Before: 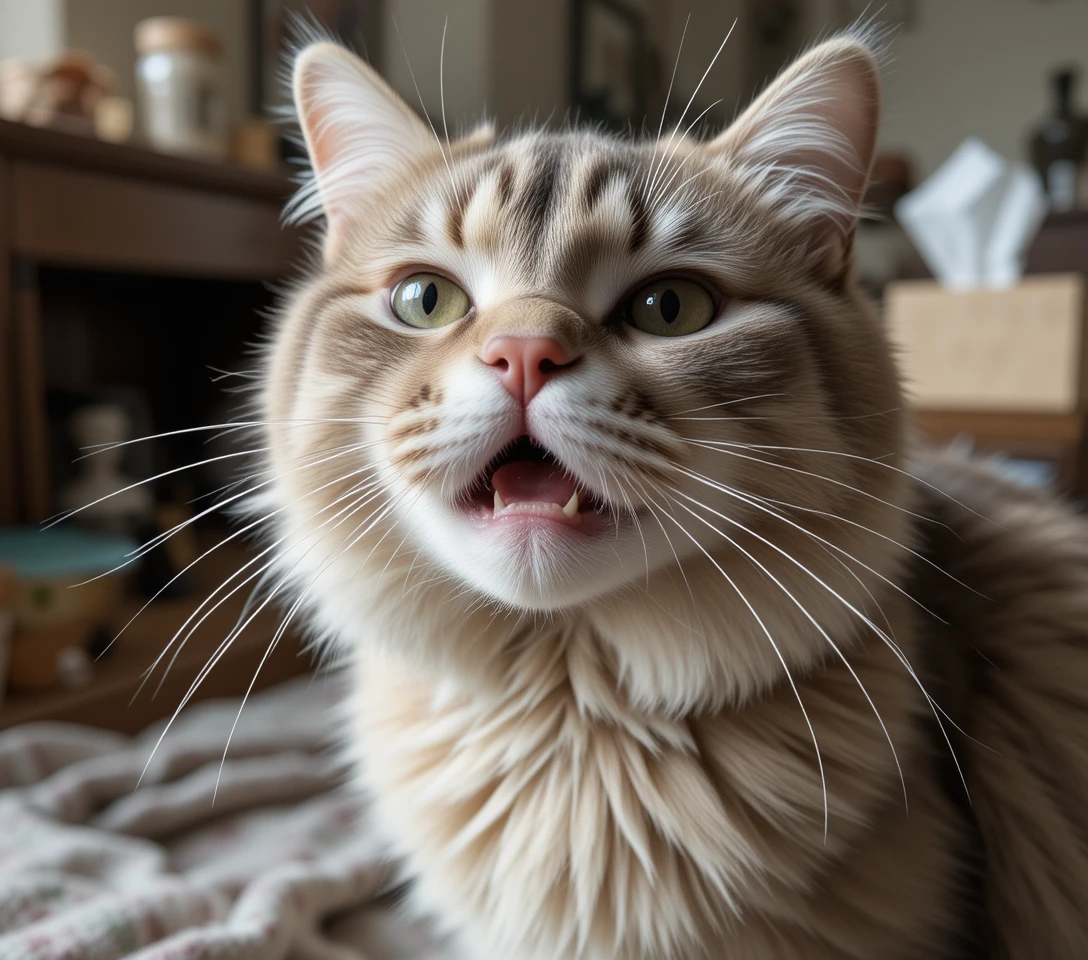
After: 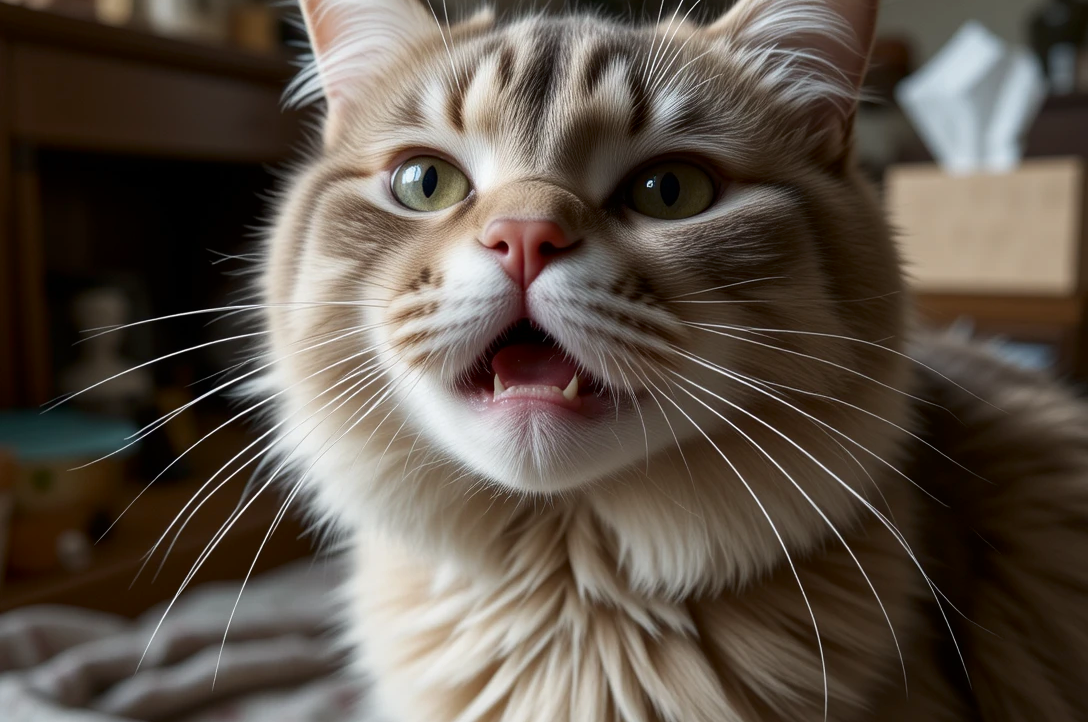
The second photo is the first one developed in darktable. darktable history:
contrast brightness saturation: contrast 0.066, brightness -0.133, saturation 0.047
crop and rotate: top 12.2%, bottom 12.552%
